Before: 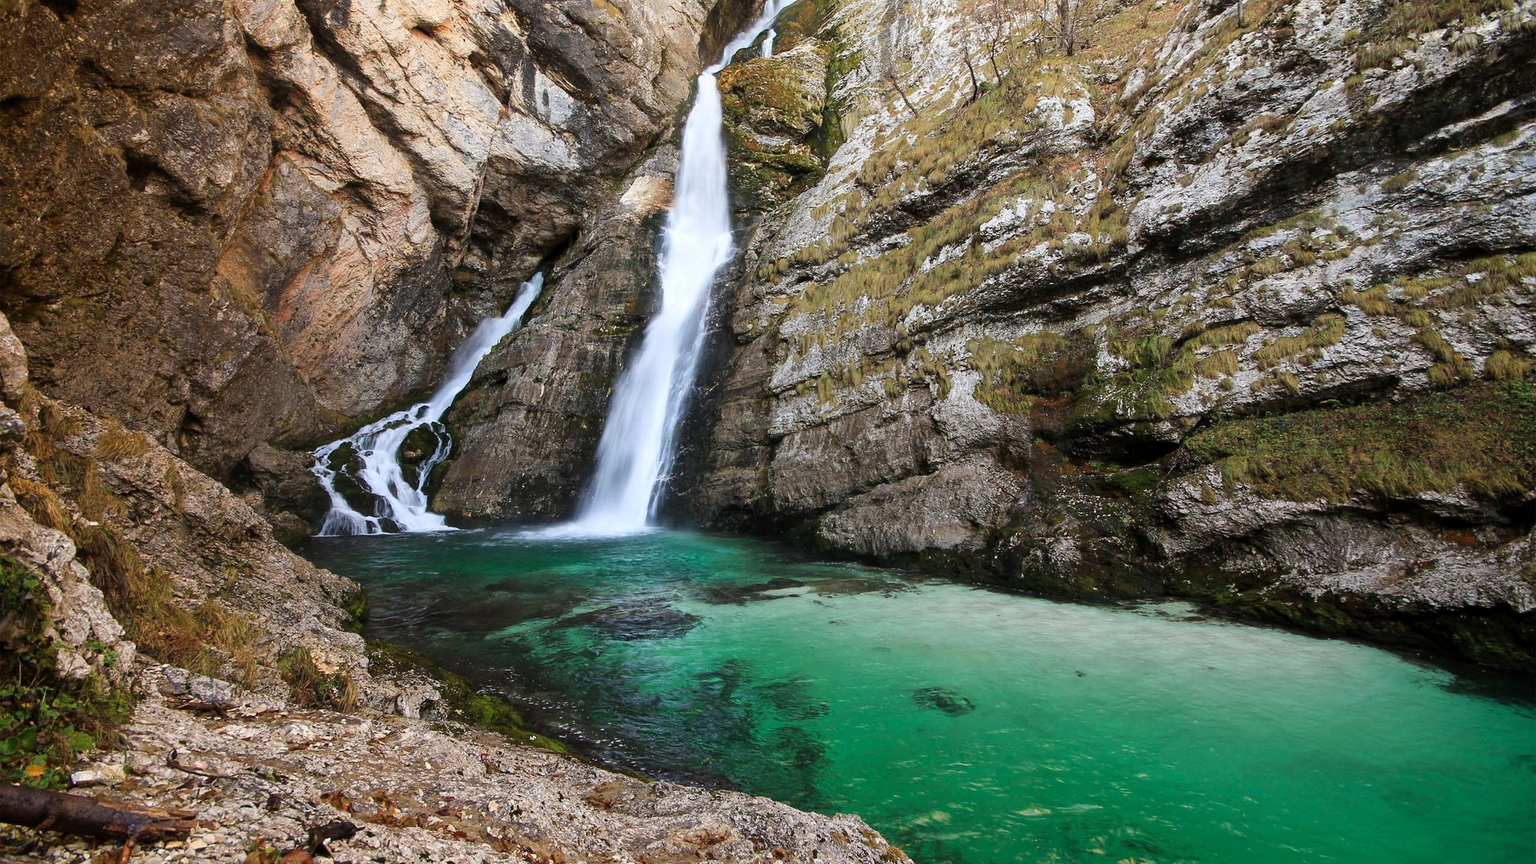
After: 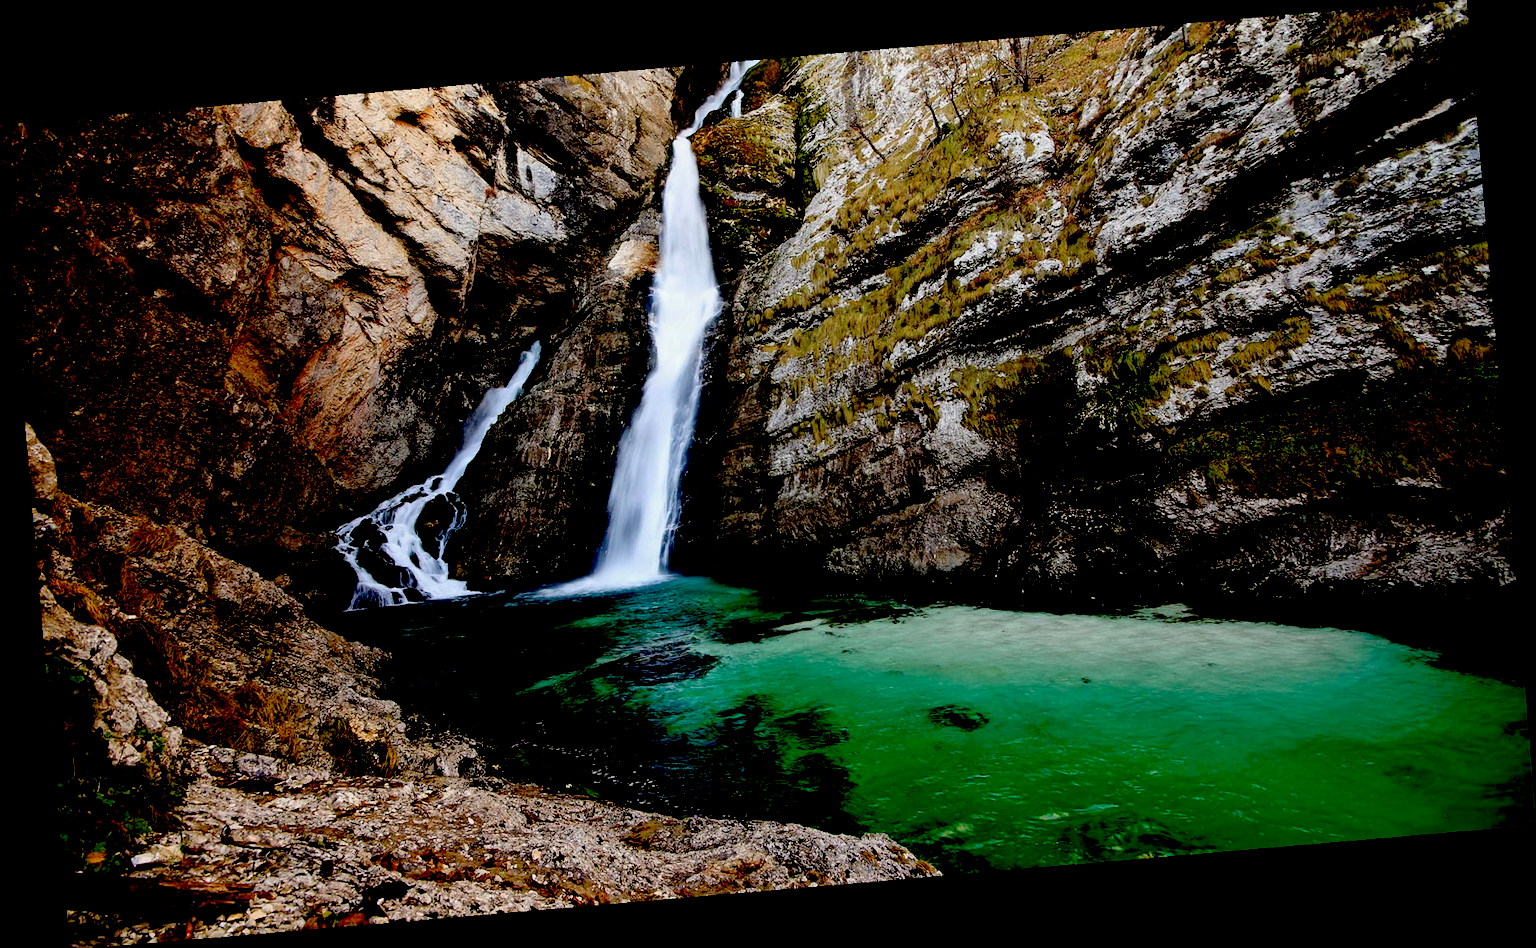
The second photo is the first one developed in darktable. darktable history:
rotate and perspective: rotation -4.86°, automatic cropping off
exposure: black level correction 0.1, exposure -0.092 EV, compensate highlight preservation false
